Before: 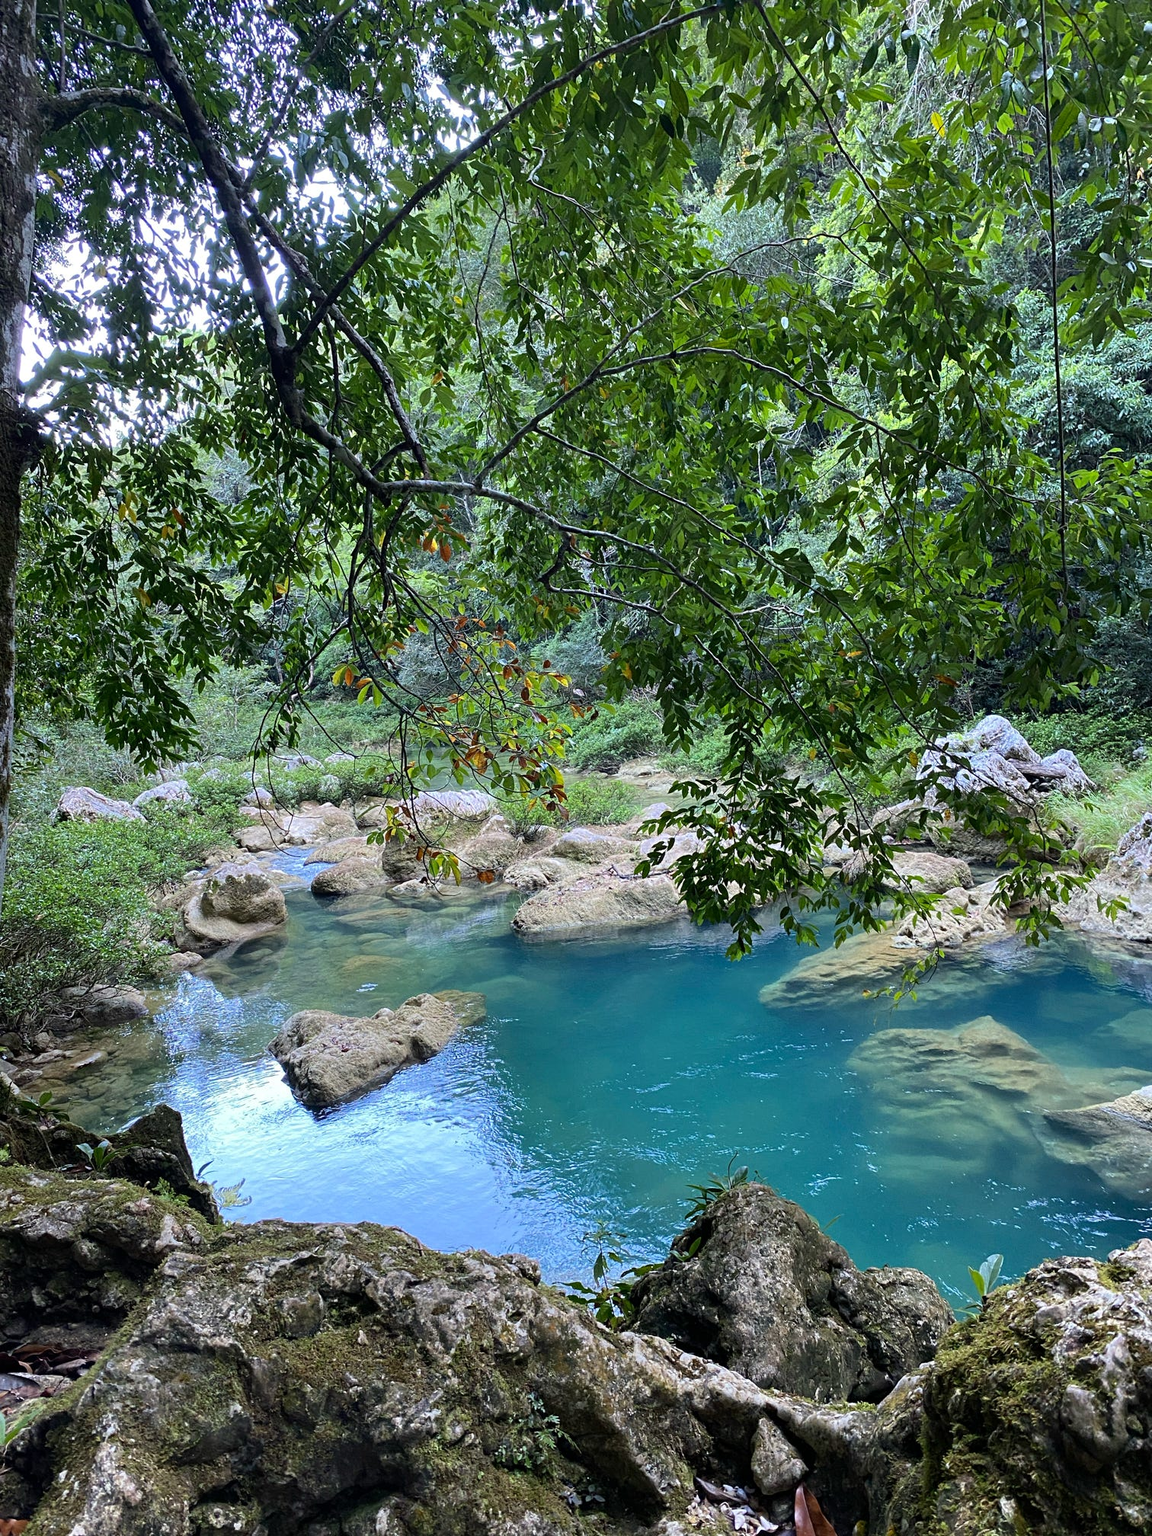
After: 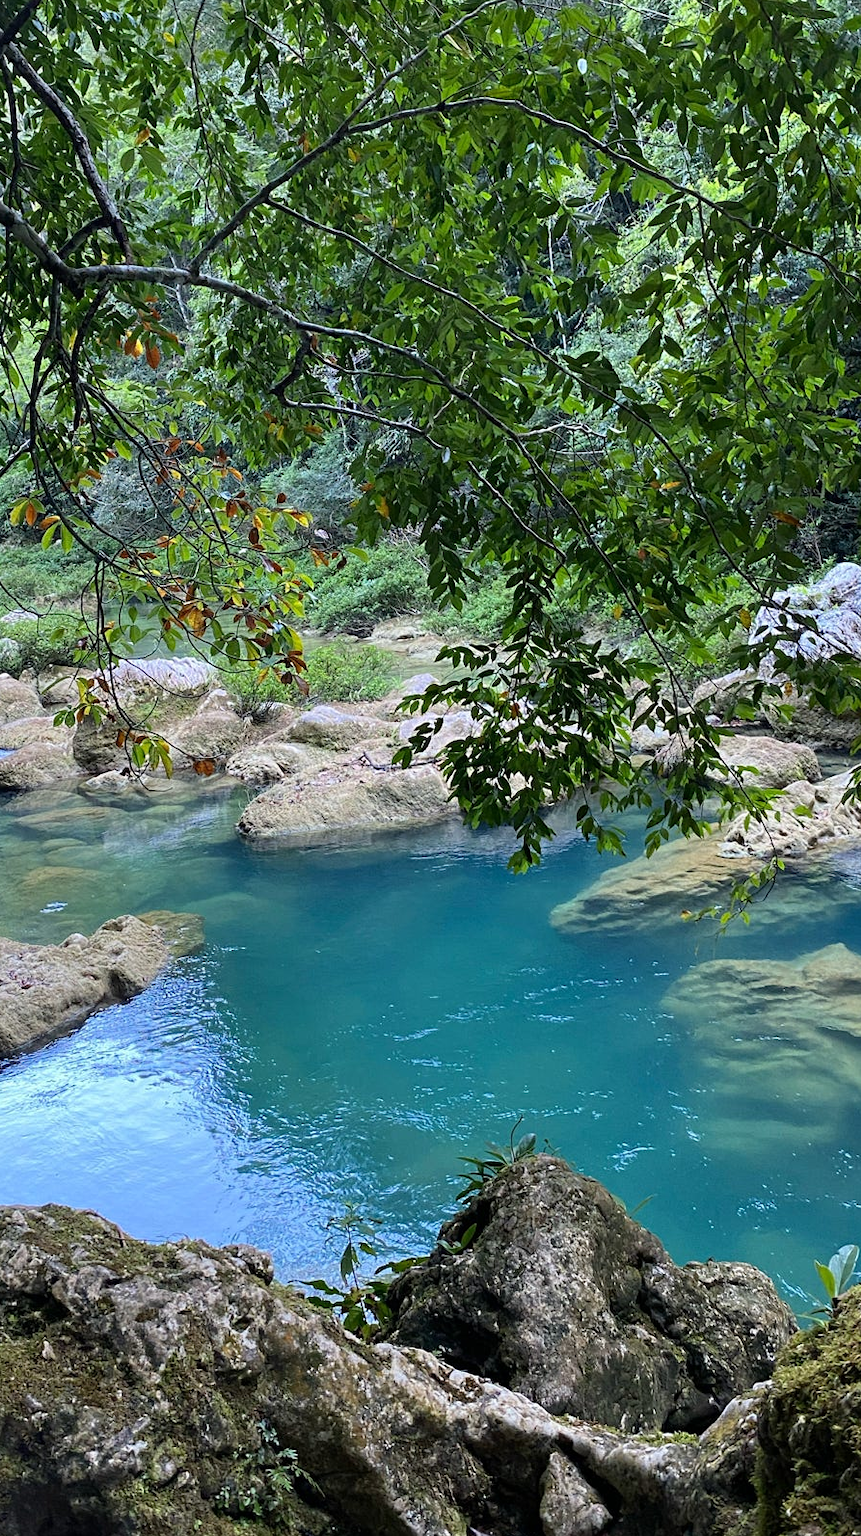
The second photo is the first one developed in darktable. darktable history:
crop and rotate: left 28.216%, top 17.653%, right 12.69%, bottom 3.328%
